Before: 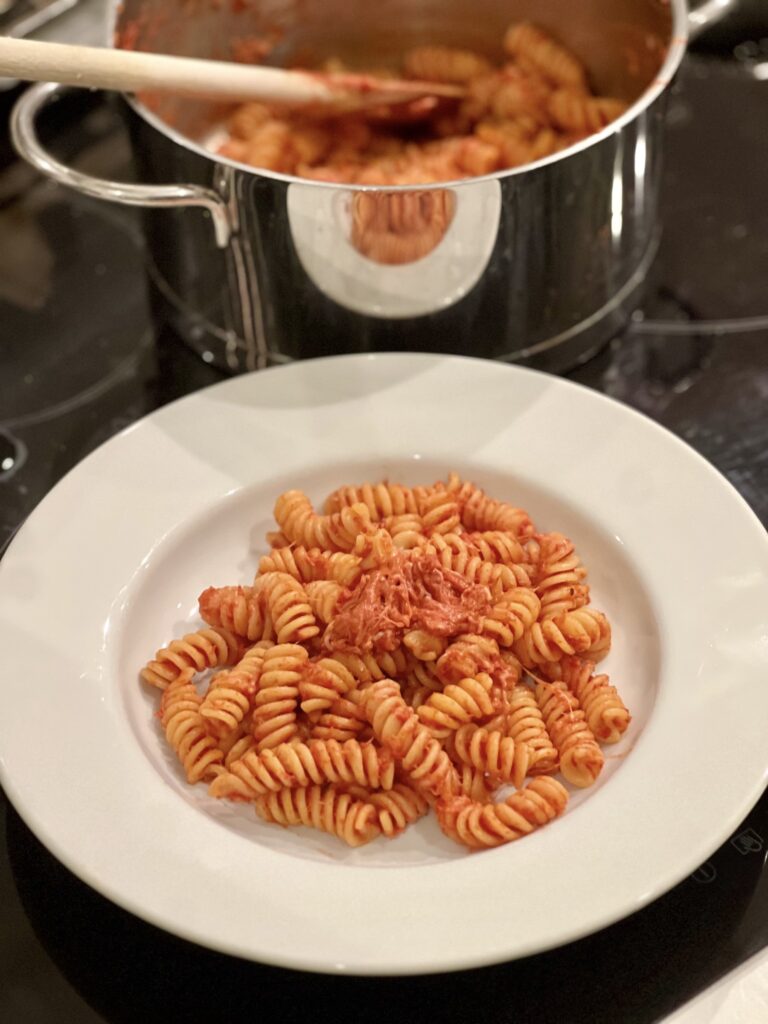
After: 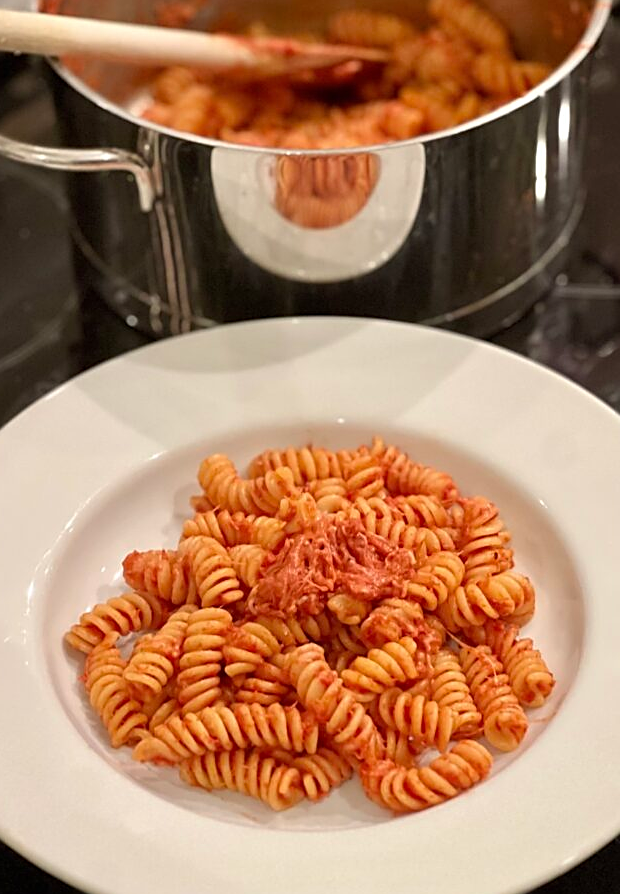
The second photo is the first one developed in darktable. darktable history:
crop: left 9.952%, top 3.56%, right 9.246%, bottom 9.101%
sharpen: on, module defaults
